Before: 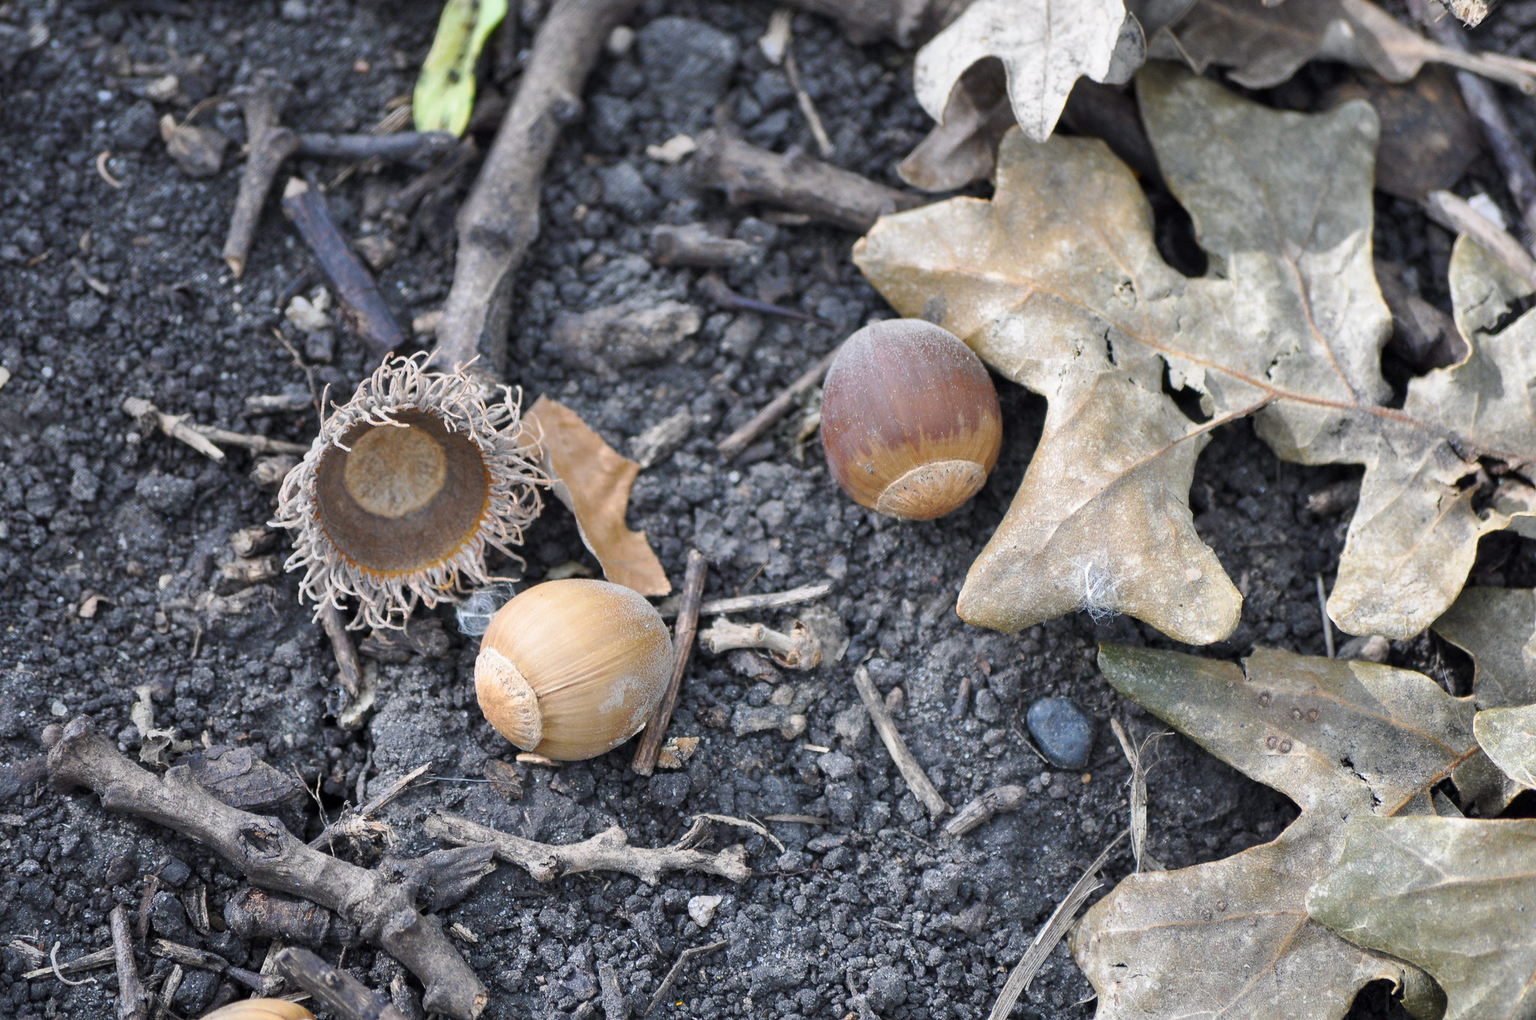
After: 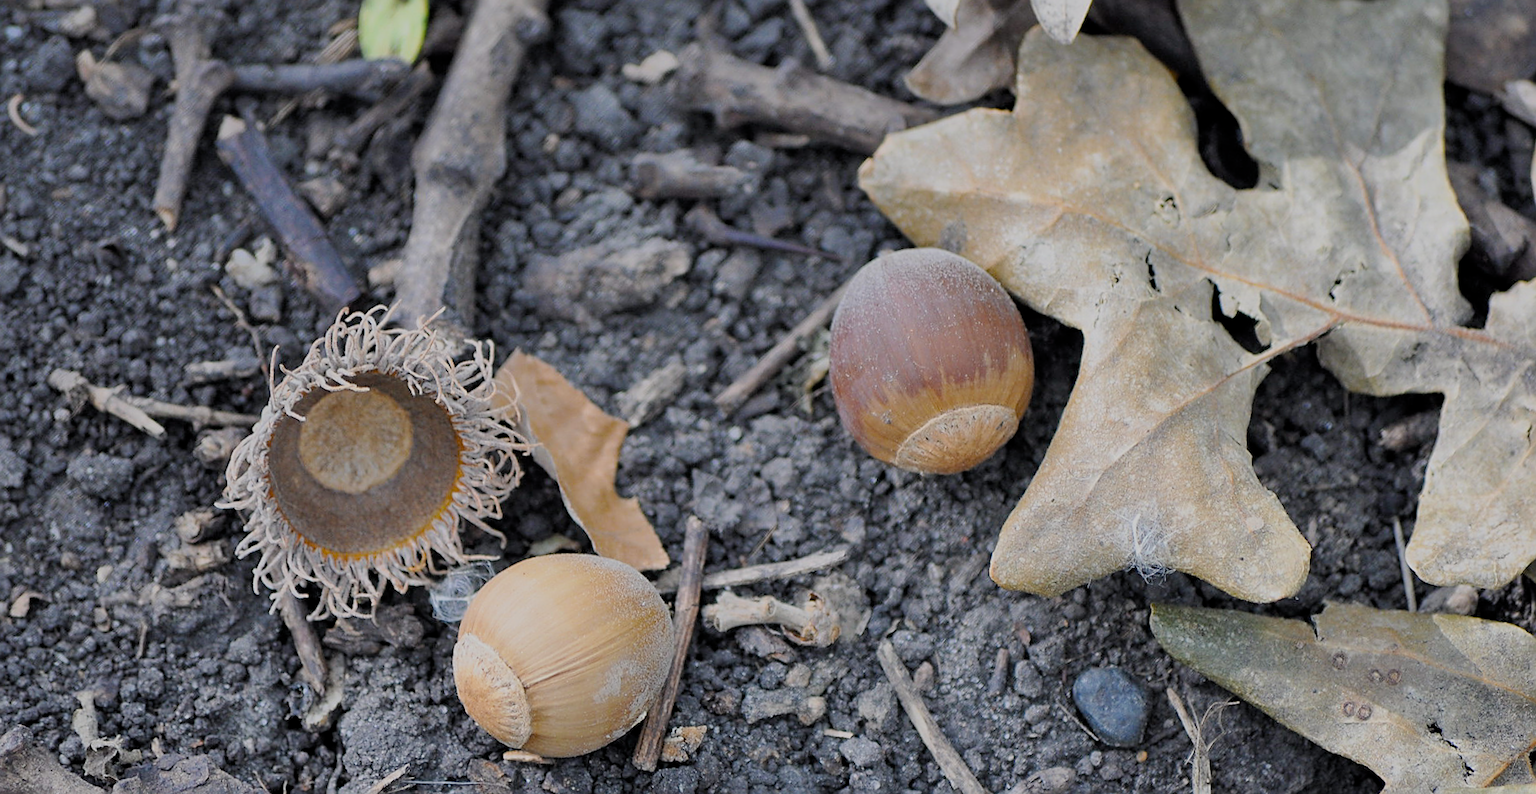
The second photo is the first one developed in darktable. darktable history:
filmic rgb: black relative exposure -8.79 EV, white relative exposure 4.98 EV, threshold 6 EV, target black luminance 0%, hardness 3.77, latitude 66.34%, contrast 0.822, highlights saturation mix 10%, shadows ↔ highlights balance 20%, add noise in highlights 0.1, color science v4 (2020), iterations of high-quality reconstruction 0, type of noise poissonian, enable highlight reconstruction true
crop: left 2.737%, top 7.287%, right 3.421%, bottom 20.179%
rotate and perspective: rotation -2.12°, lens shift (vertical) 0.009, lens shift (horizontal) -0.008, automatic cropping original format, crop left 0.036, crop right 0.964, crop top 0.05, crop bottom 0.959
color correction: saturation 0.8
sharpen: on, module defaults
